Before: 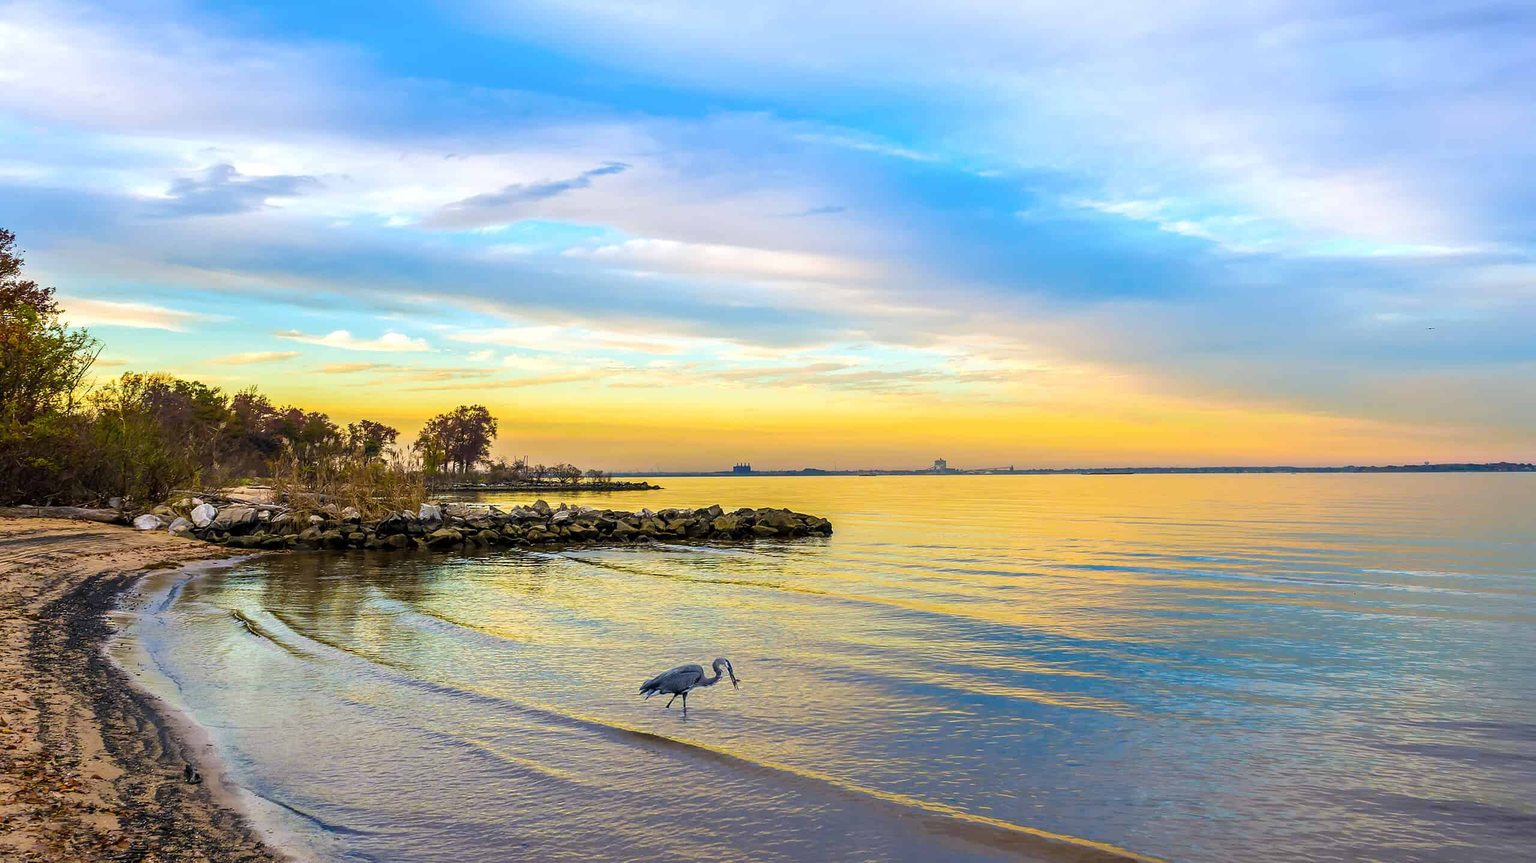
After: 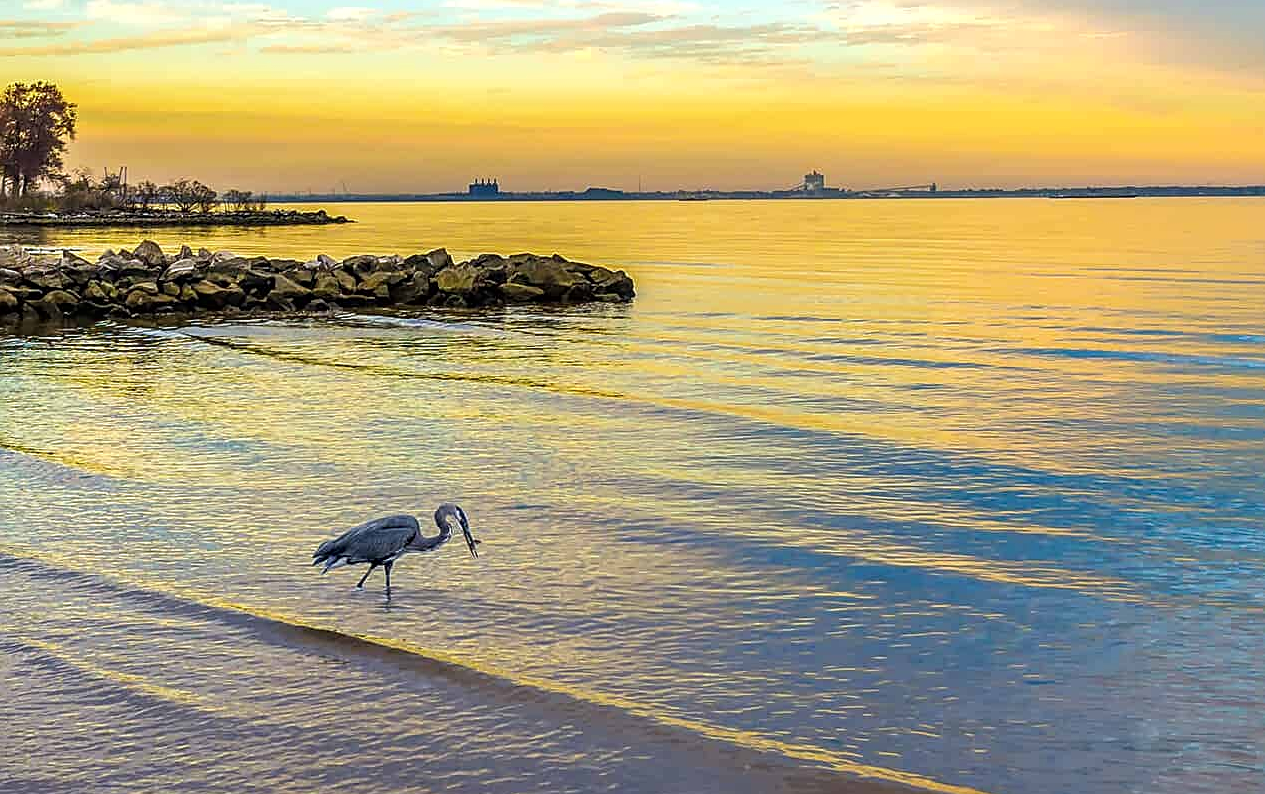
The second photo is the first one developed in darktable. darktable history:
crop: left 29.427%, top 41.278%, right 21.133%, bottom 3.485%
local contrast: on, module defaults
sharpen: on, module defaults
